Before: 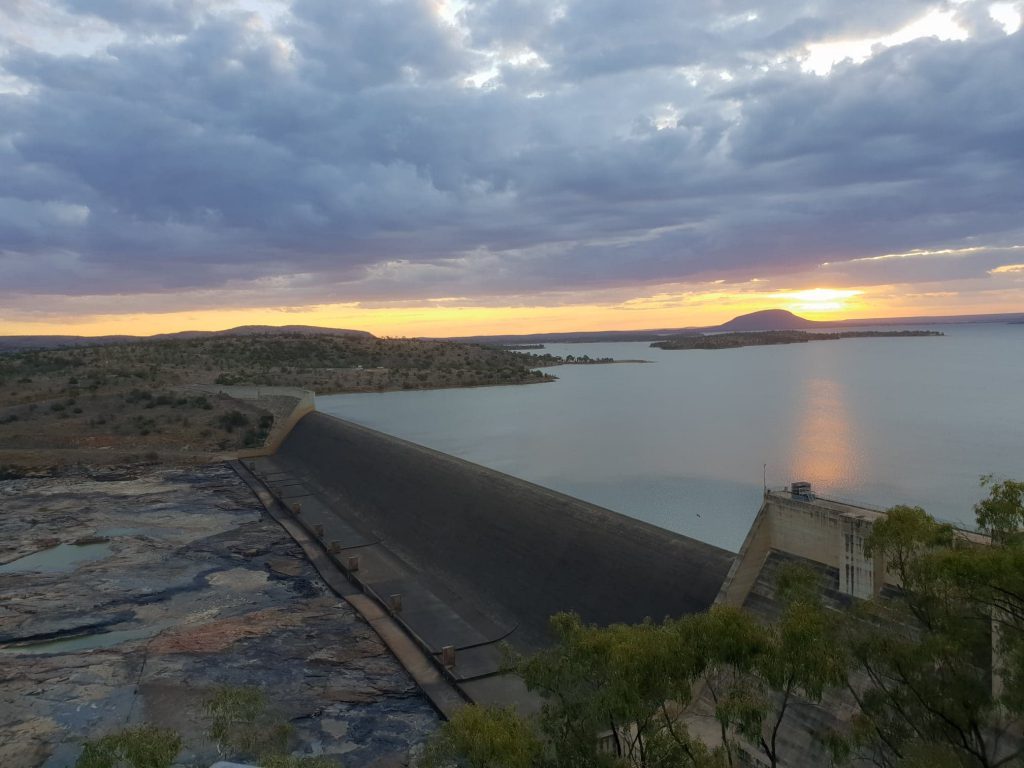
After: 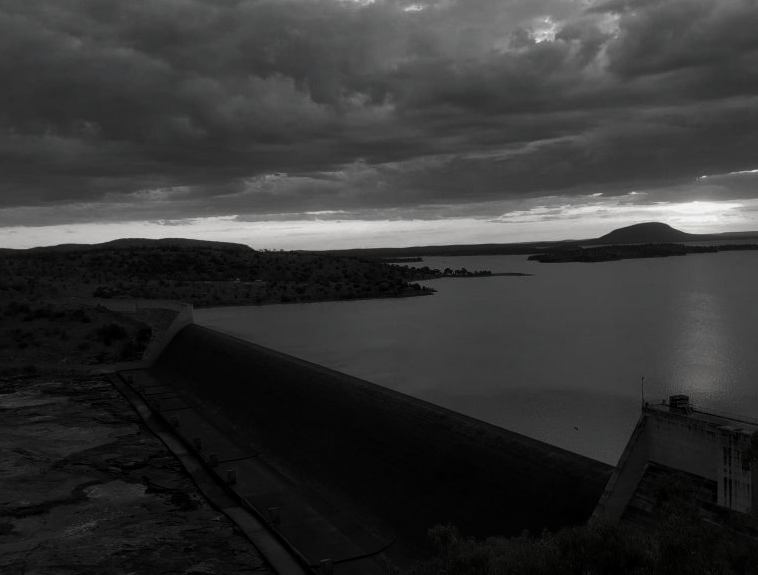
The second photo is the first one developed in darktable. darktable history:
velvia: on, module defaults
crop and rotate: left 11.995%, top 11.394%, right 13.895%, bottom 13.698%
contrast brightness saturation: contrast -0.039, brightness -0.604, saturation -0.982
local contrast: mode bilateral grid, contrast 20, coarseness 50, detail 119%, midtone range 0.2
